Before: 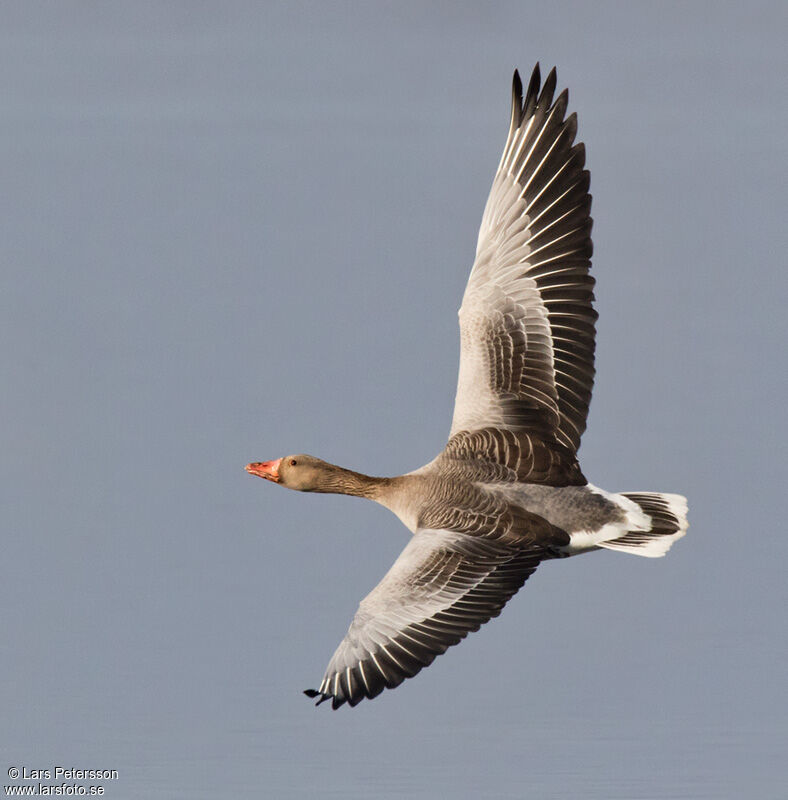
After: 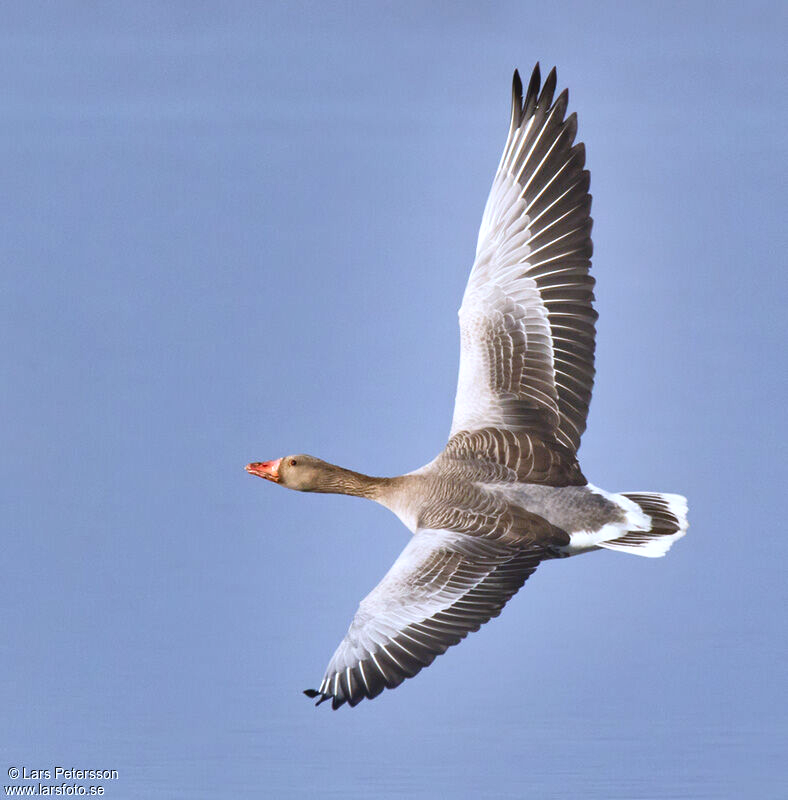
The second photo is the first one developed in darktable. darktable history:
levels: levels [0, 0.435, 0.917]
shadows and highlights: shadows 60, highlights -60.23, soften with gaussian
white balance: red 0.948, green 1.02, blue 1.176
bloom: on, module defaults
